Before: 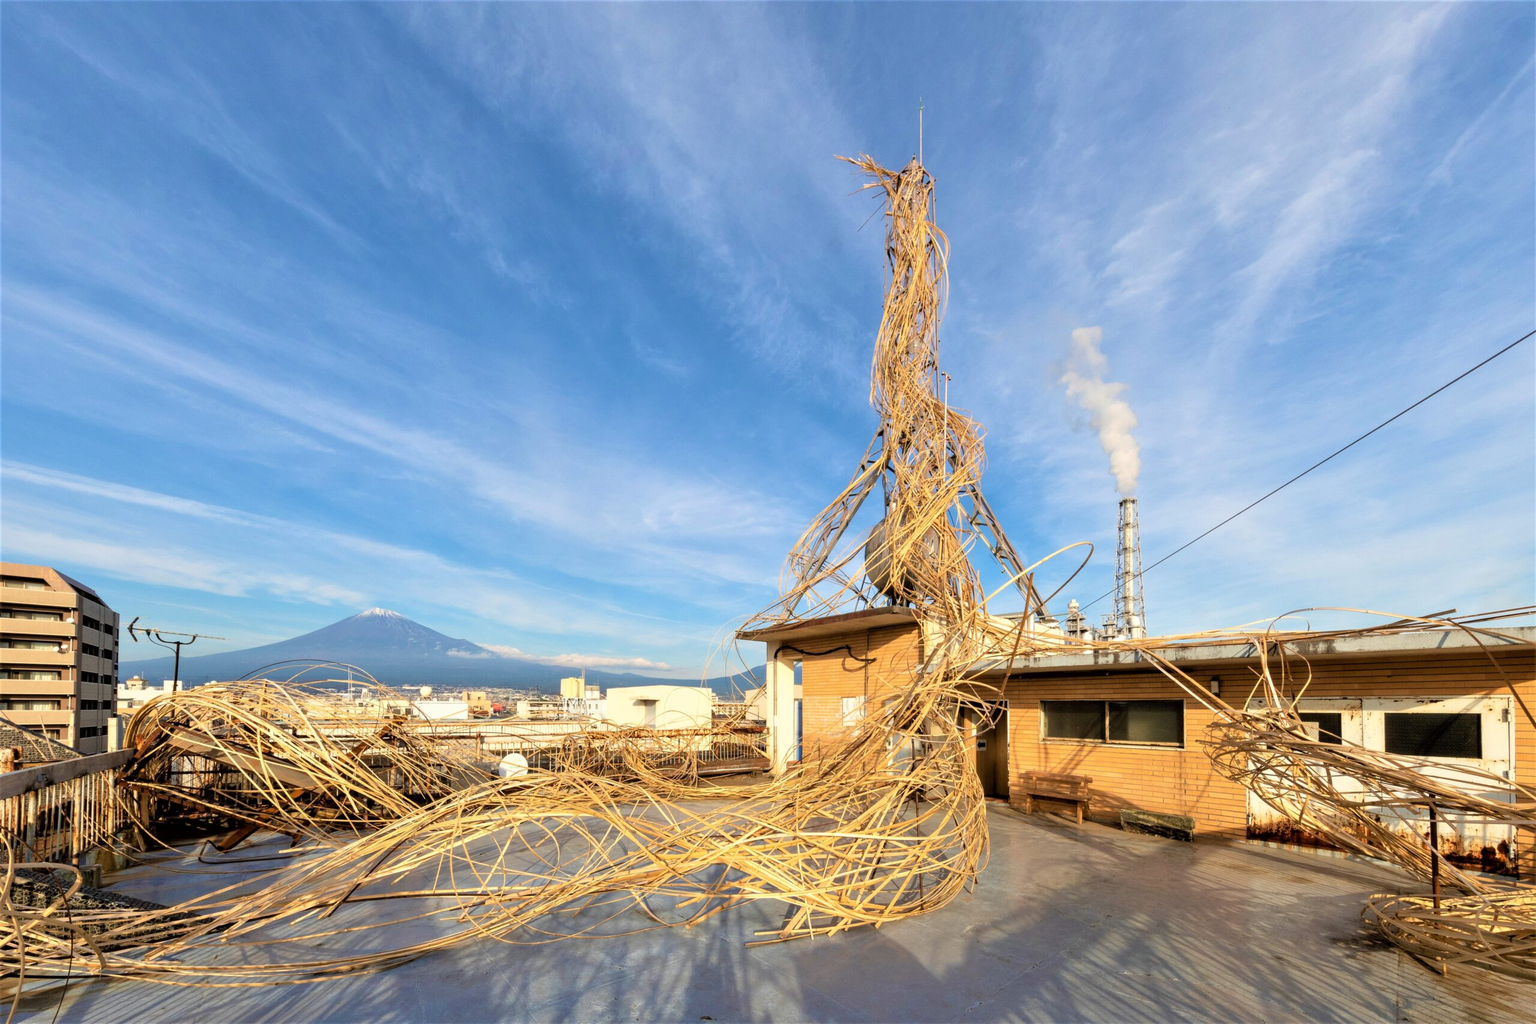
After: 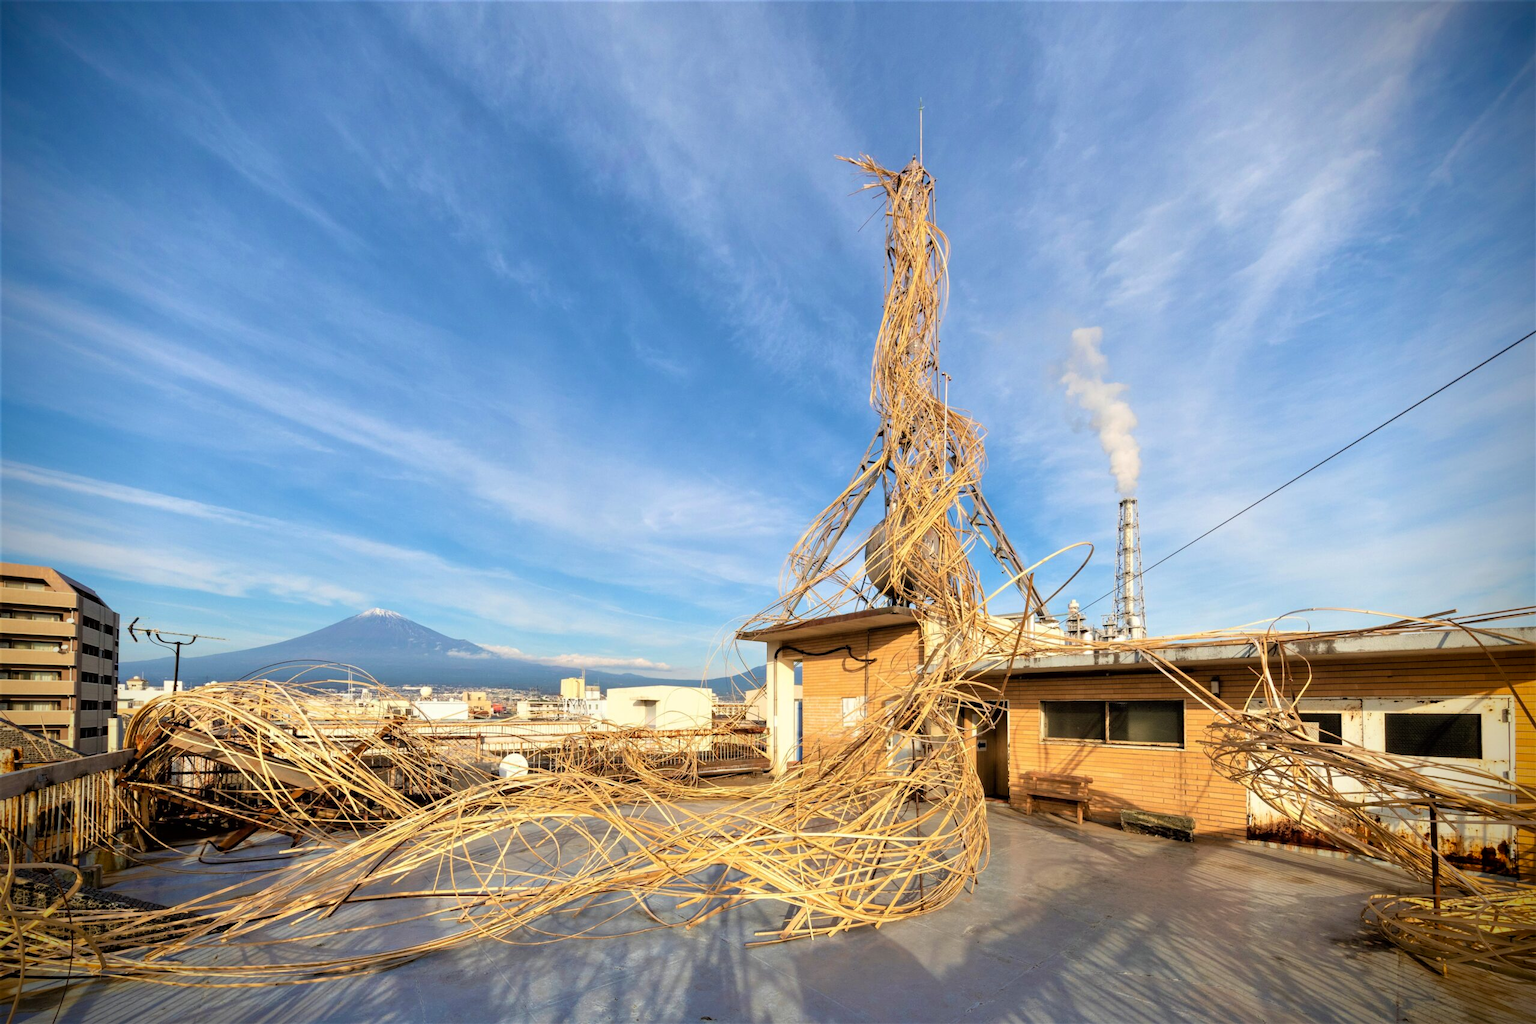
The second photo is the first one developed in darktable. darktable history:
vignetting: brightness -0.981, saturation 0.5
